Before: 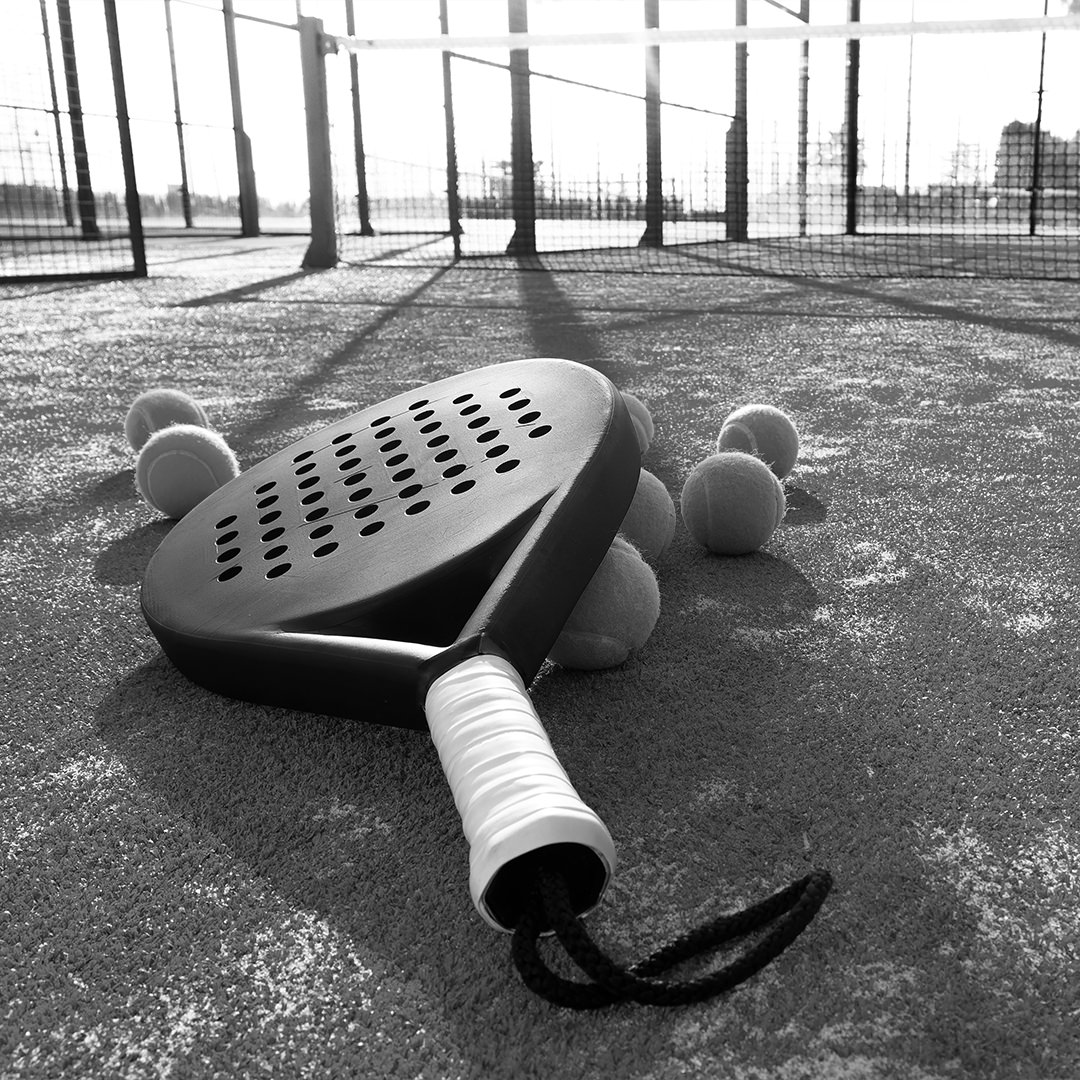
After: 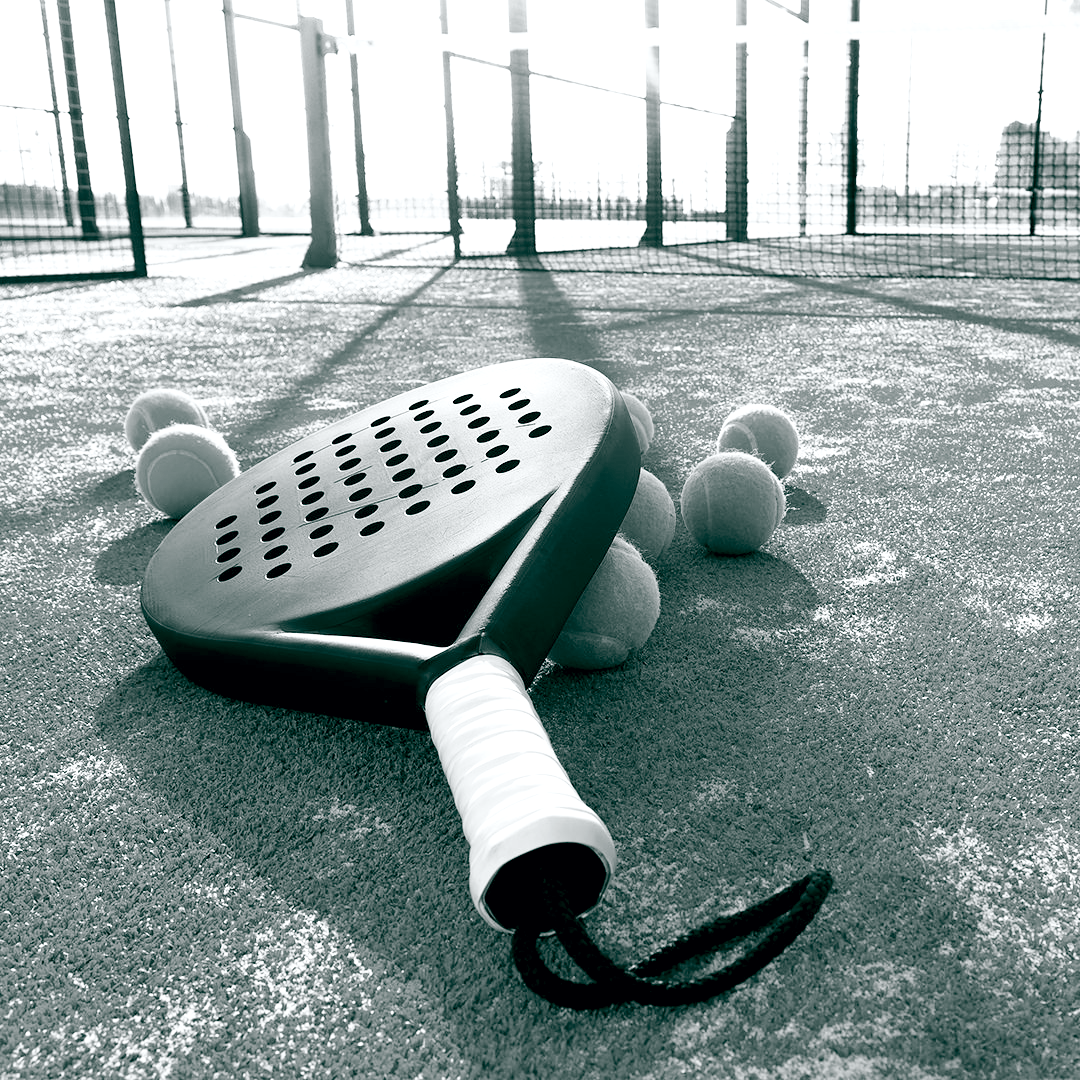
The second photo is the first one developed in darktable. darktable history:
tone curve: curves: ch0 [(0, 0) (0.051, 0.047) (0.102, 0.099) (0.258, 0.29) (0.442, 0.527) (0.695, 0.804) (0.88, 0.952) (1, 1)]; ch1 [(0, 0) (0.339, 0.298) (0.402, 0.363) (0.444, 0.415) (0.485, 0.469) (0.494, 0.493) (0.504, 0.501) (0.525, 0.534) (0.555, 0.593) (0.594, 0.648) (1, 1)]; ch2 [(0, 0) (0.48, 0.48) (0.504, 0.5) (0.535, 0.557) (0.581, 0.623) (0.649, 0.683) (0.824, 0.815) (1, 1)], color space Lab, independent channels, preserve colors none
color balance rgb: global offset › luminance -0.33%, global offset › chroma 0.112%, global offset › hue 163.48°, perceptual saturation grading › global saturation 2.669%, perceptual brilliance grading › global brilliance 10.614%, perceptual brilliance grading › shadows 15.362%
color calibration: illuminant same as pipeline (D50), x 0.346, y 0.358, temperature 4993.8 K
